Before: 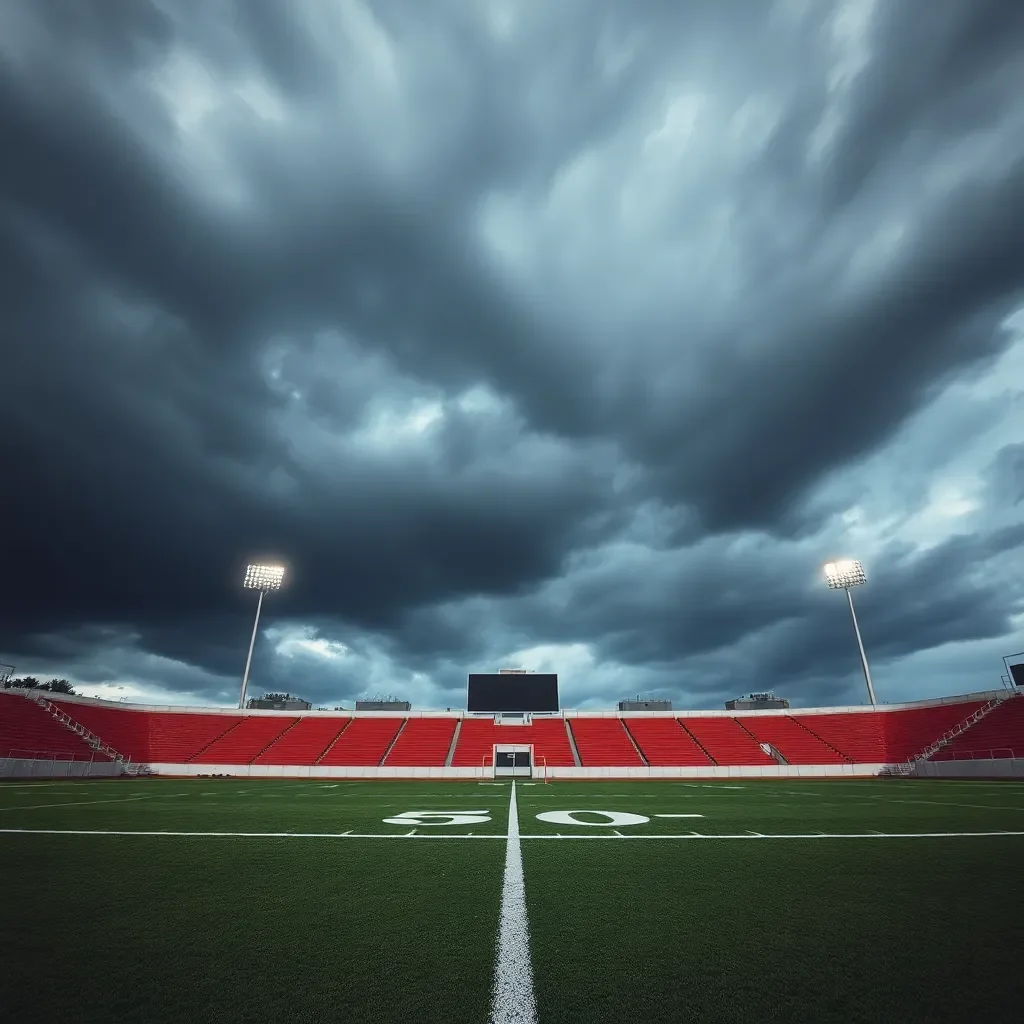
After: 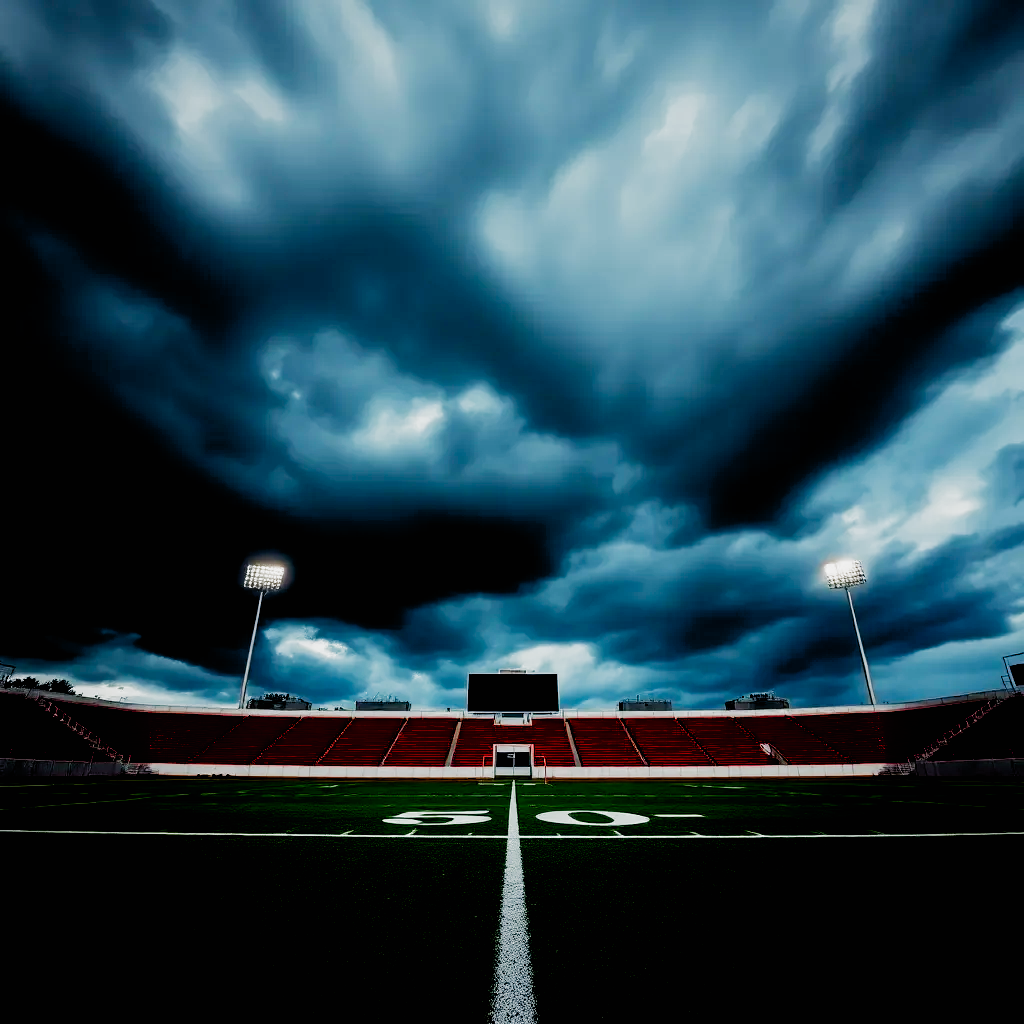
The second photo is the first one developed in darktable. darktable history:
exposure: black level correction 0.046, exposure -0.228 EV, compensate highlight preservation false
color balance rgb: perceptual saturation grading › global saturation 10%, global vibrance 10%
filmic rgb: black relative exposure -6.43 EV, white relative exposure 2.43 EV, threshold 3 EV, hardness 5.27, latitude 0.1%, contrast 1.425, highlights saturation mix 2%, preserve chrominance no, color science v5 (2021), contrast in shadows safe, contrast in highlights safe, enable highlight reconstruction true
